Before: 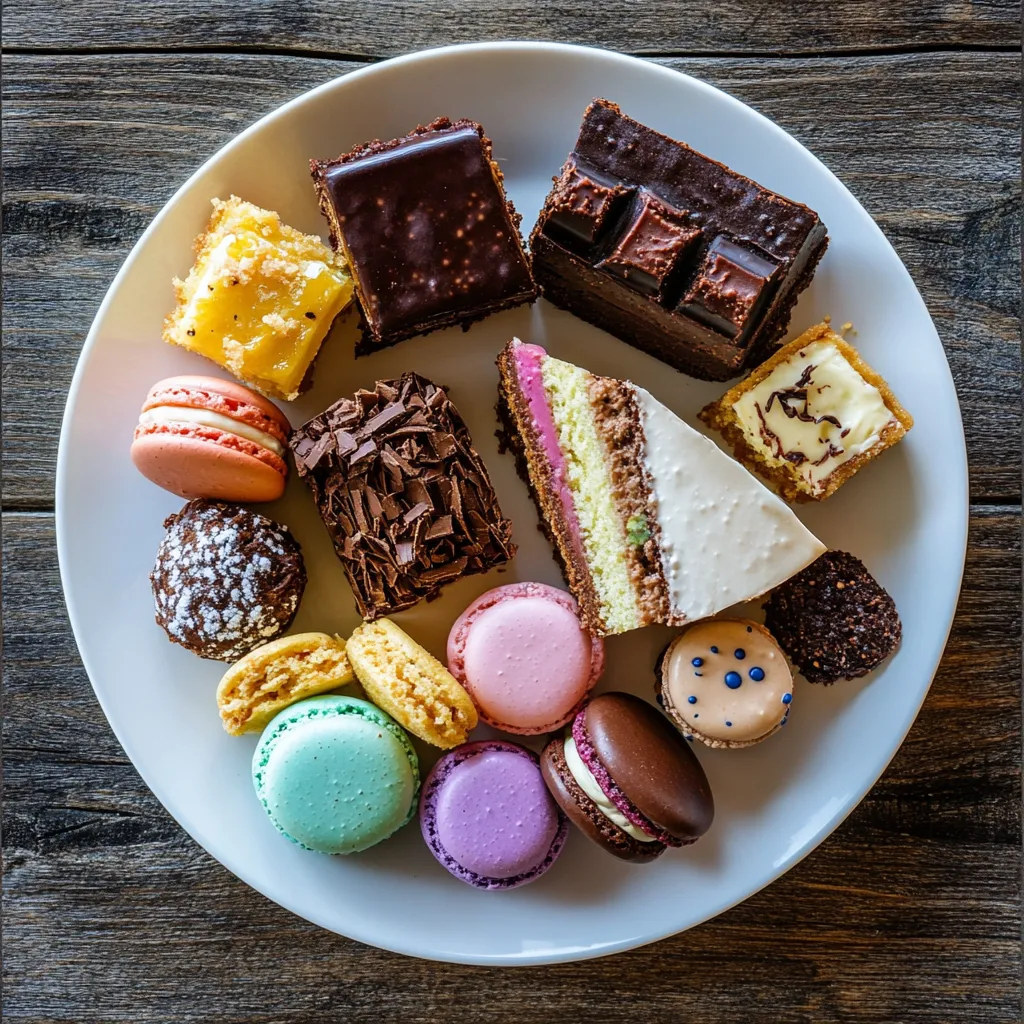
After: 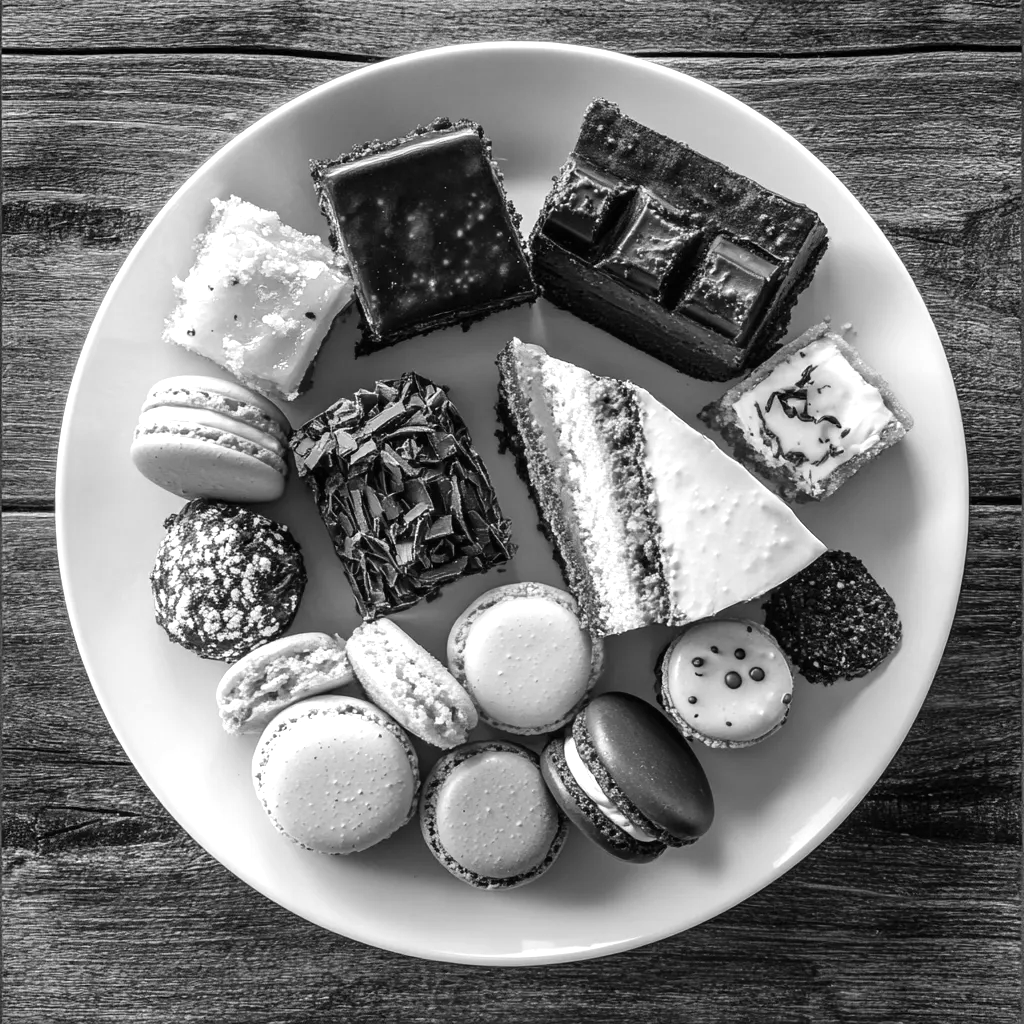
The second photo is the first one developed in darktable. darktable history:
monochrome: on, module defaults
exposure: black level correction 0, exposure 0.5 EV, compensate highlight preservation false
white balance: red 0.982, blue 1.018
